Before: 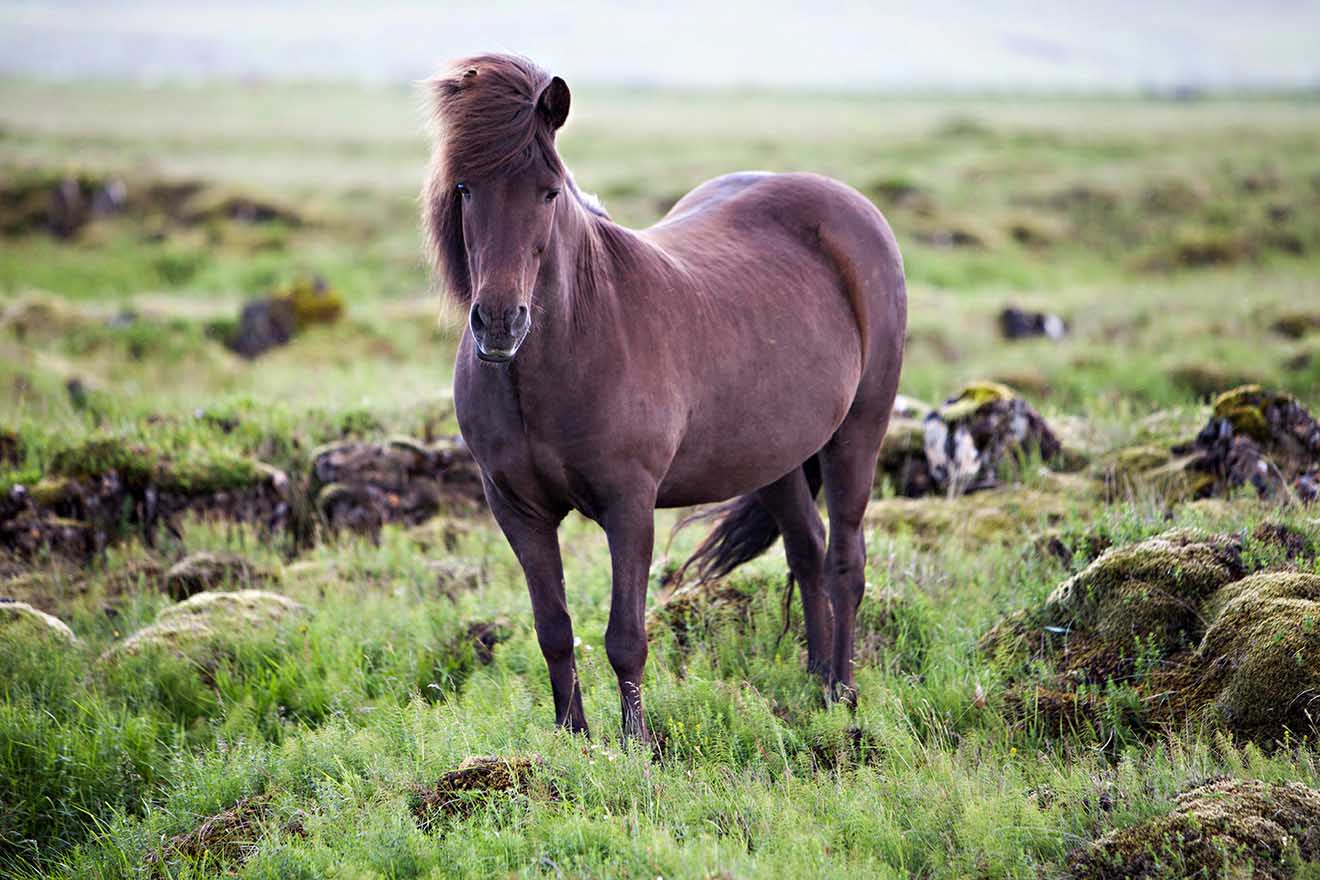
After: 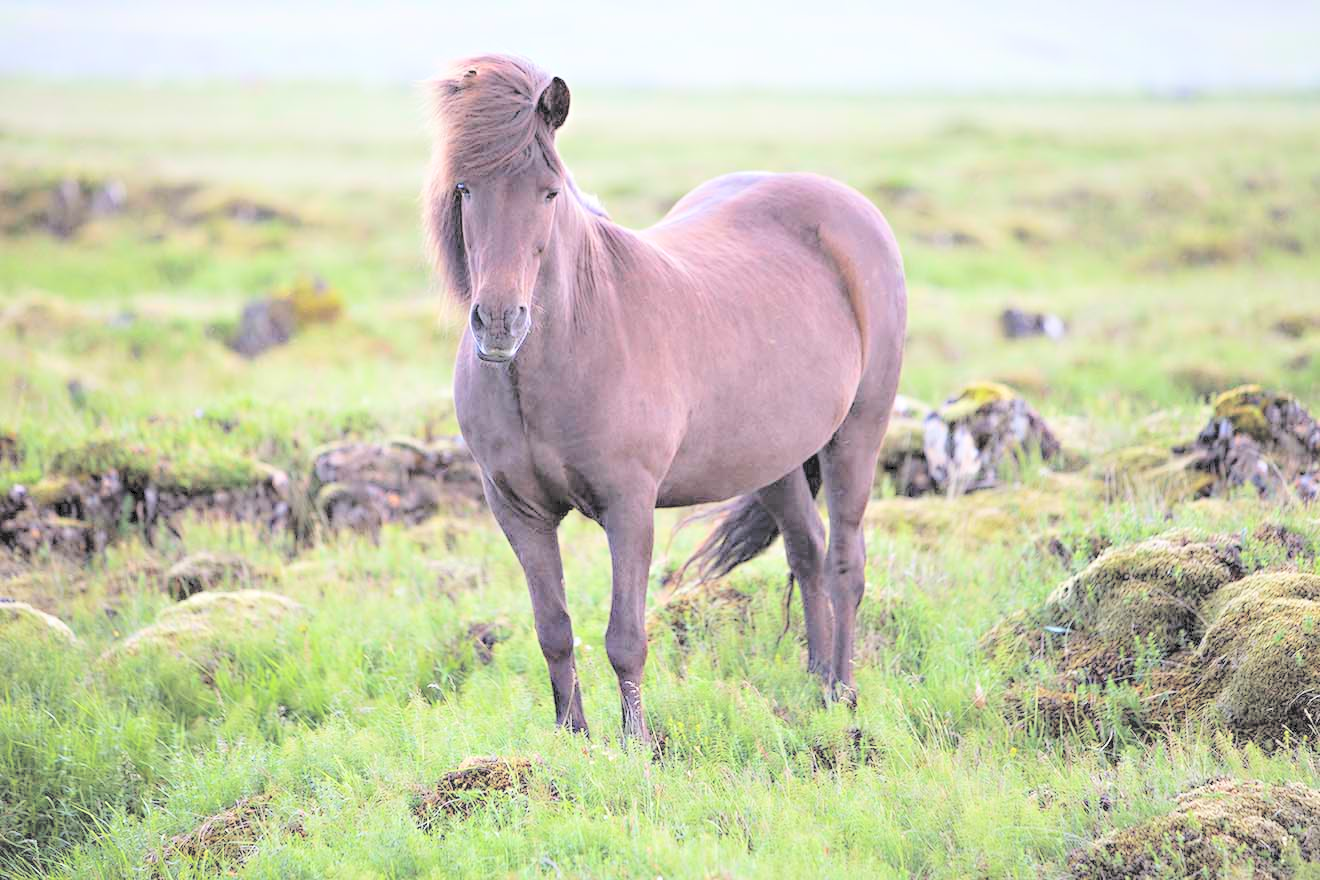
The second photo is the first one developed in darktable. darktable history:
contrast brightness saturation: brightness 0.985
